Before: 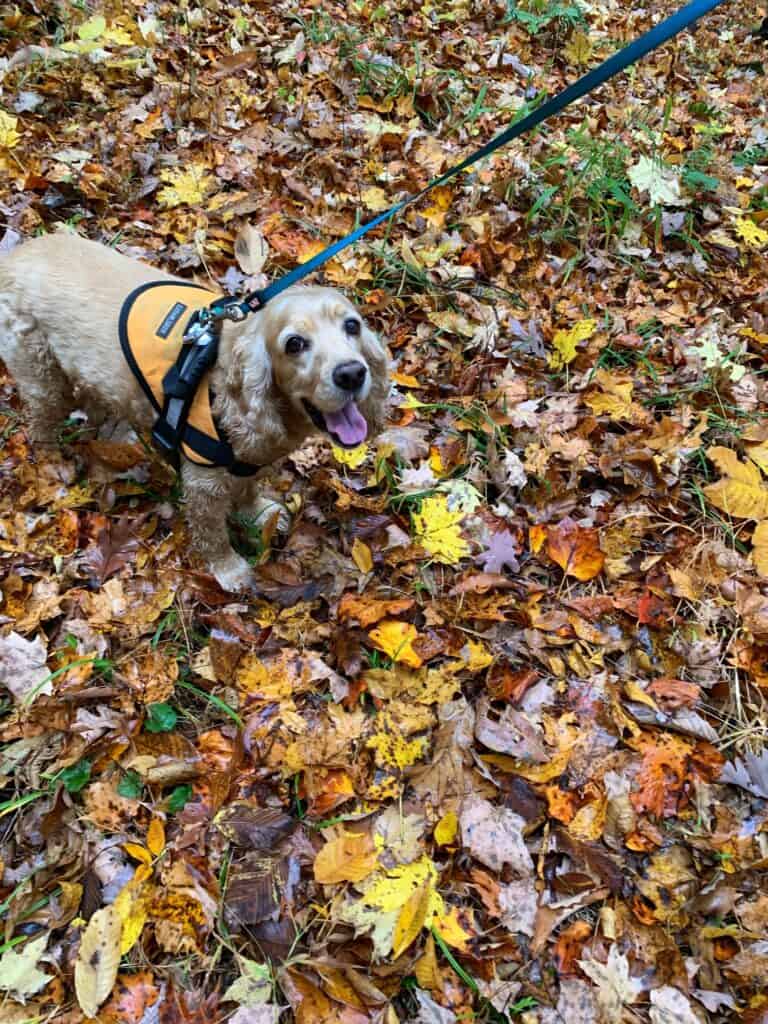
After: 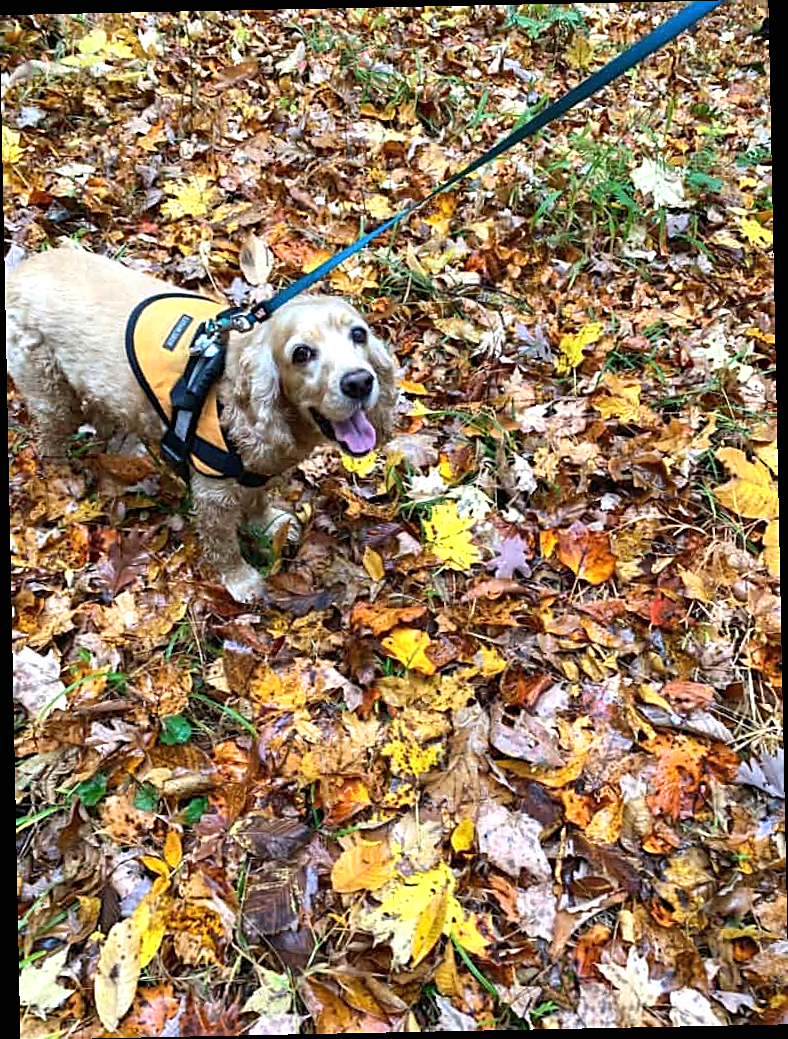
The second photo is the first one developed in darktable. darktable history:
exposure: black level correction 0, exposure 0.5 EV, compensate exposure bias true, compensate highlight preservation false
rotate and perspective: rotation -1.17°, automatic cropping off
sharpen: on, module defaults
